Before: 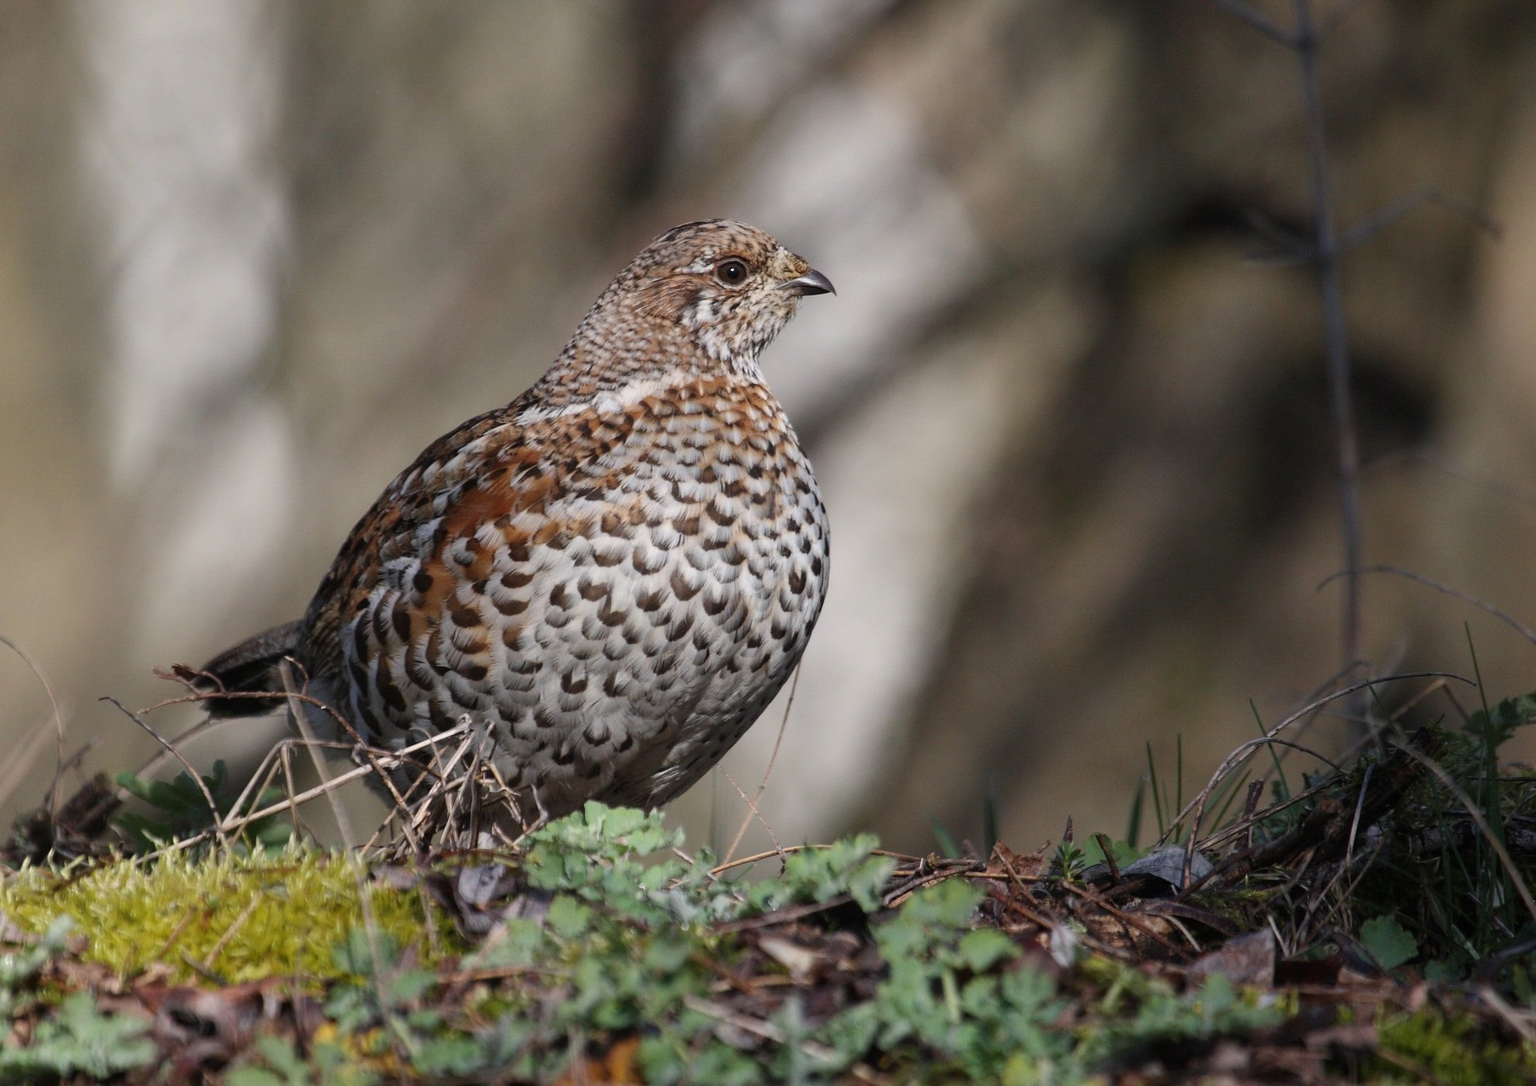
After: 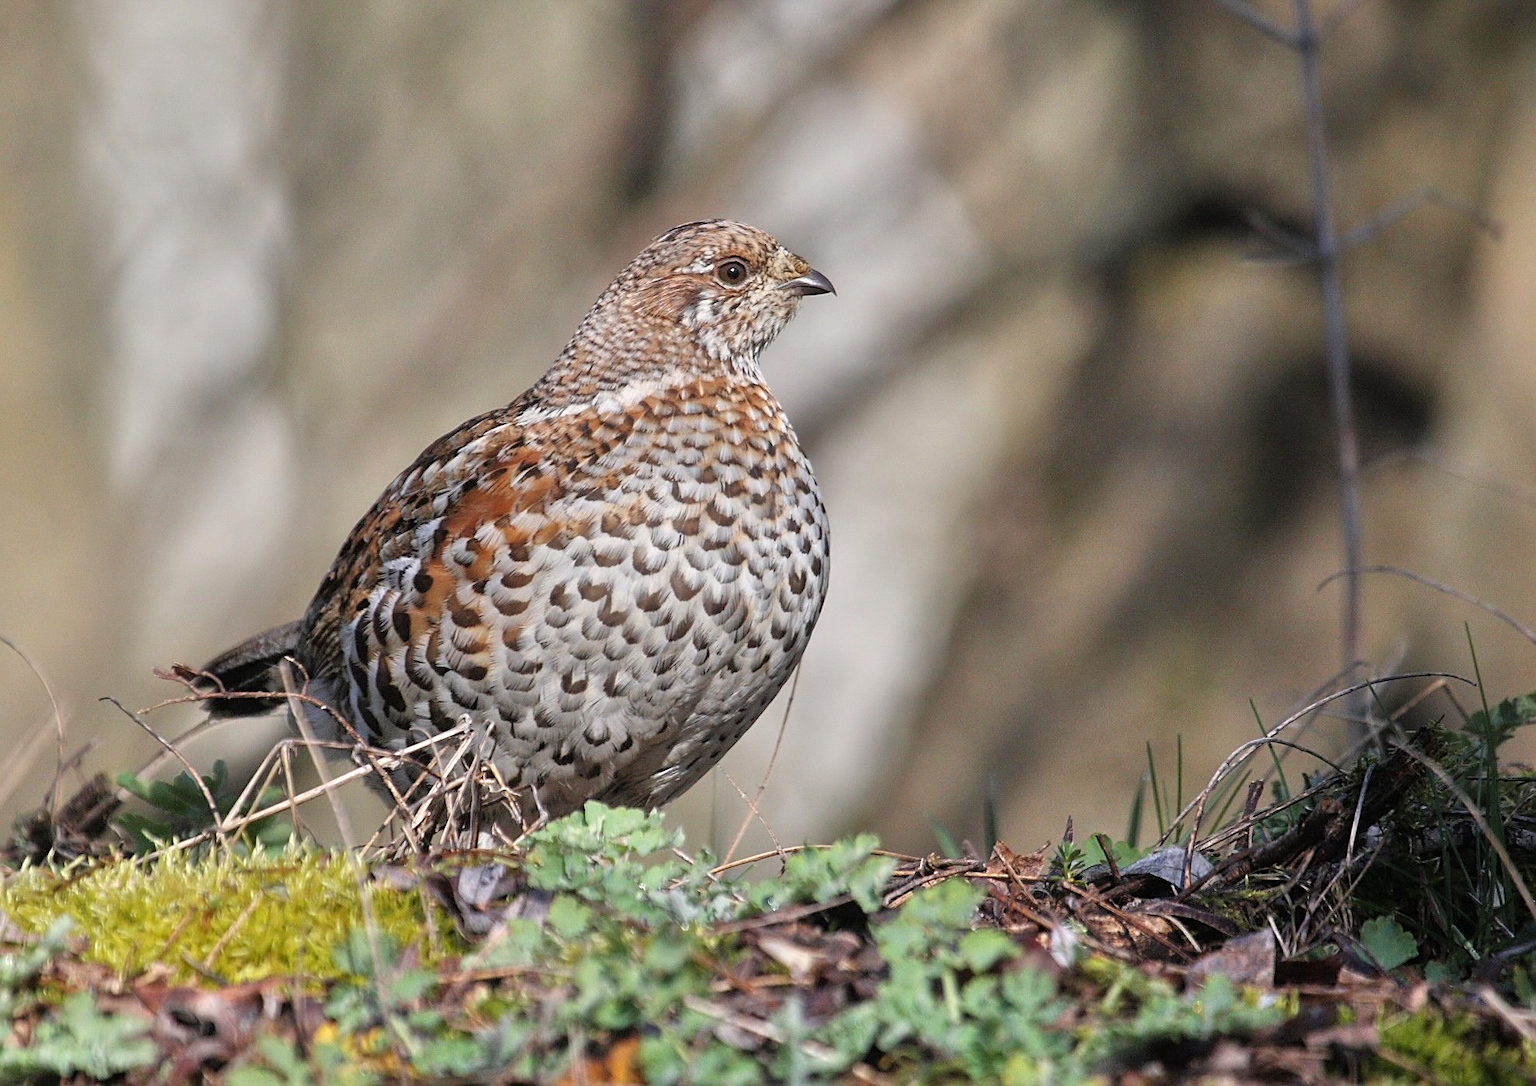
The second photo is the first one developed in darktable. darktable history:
tone equalizer: -7 EV 0.15 EV, -6 EV 0.6 EV, -5 EV 1.15 EV, -4 EV 1.33 EV, -3 EV 1.15 EV, -2 EV 0.6 EV, -1 EV 0.15 EV, mask exposure compensation -0.5 EV
sharpen: on, module defaults
fill light: on, module defaults
